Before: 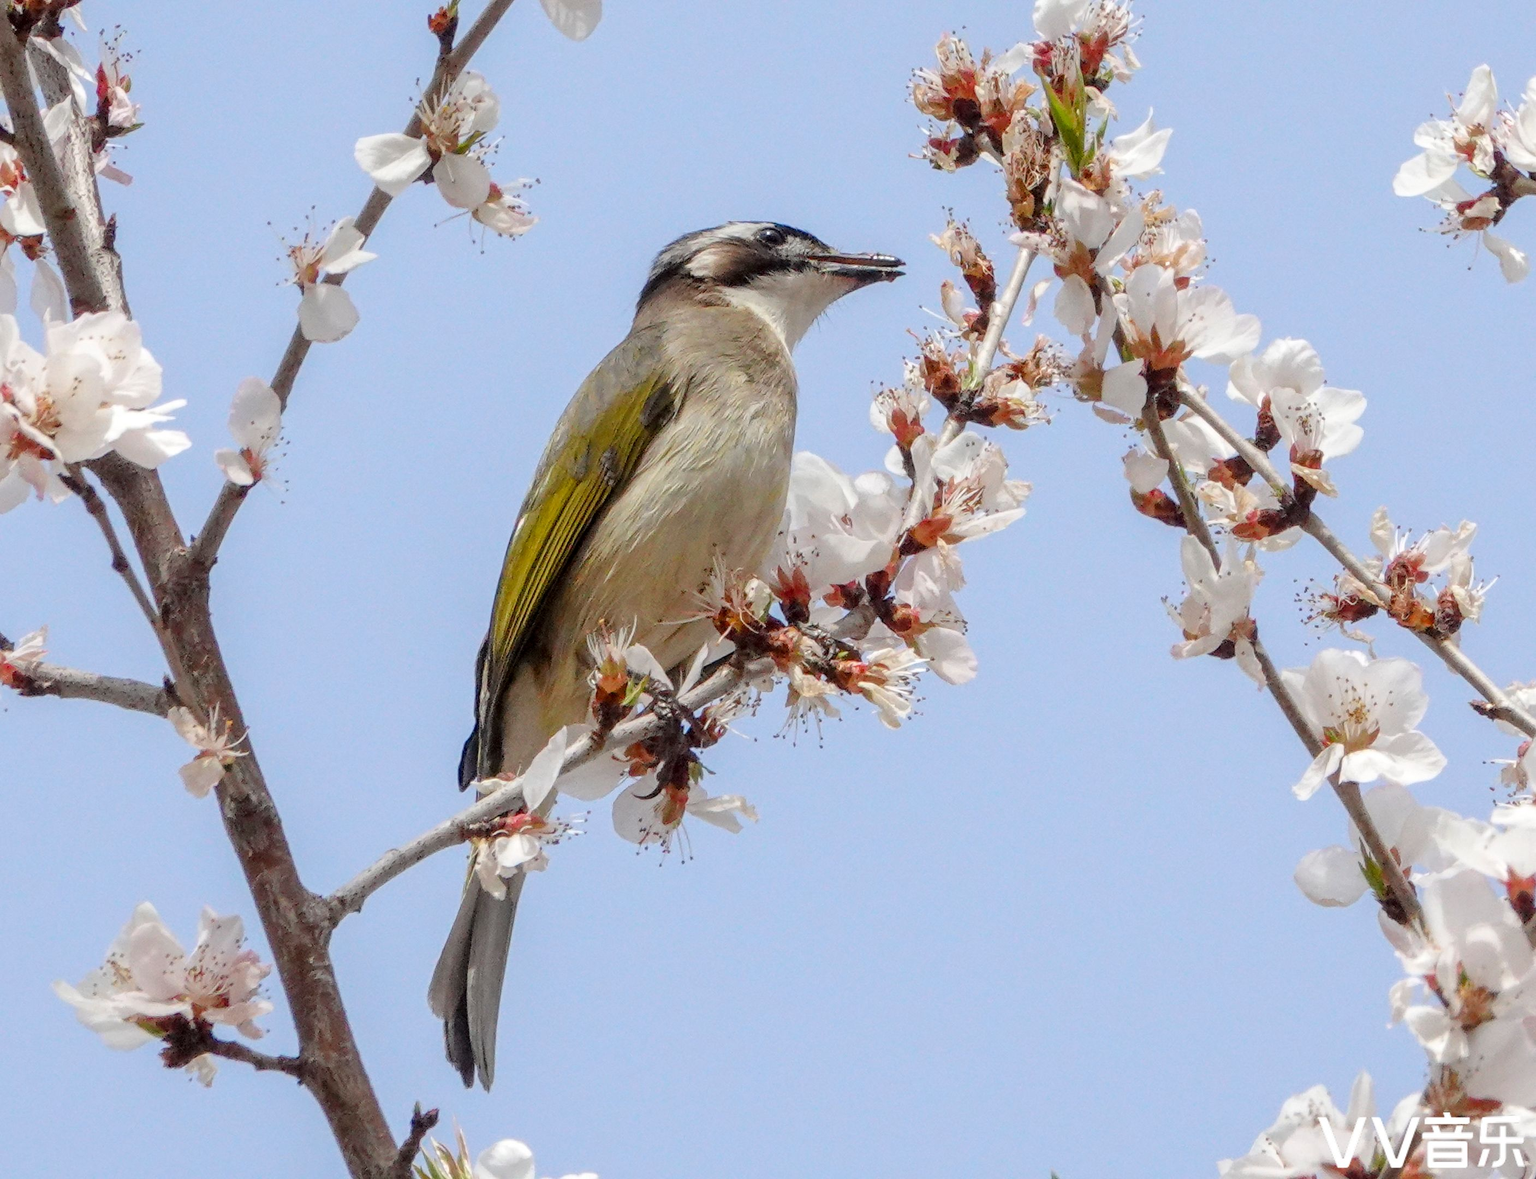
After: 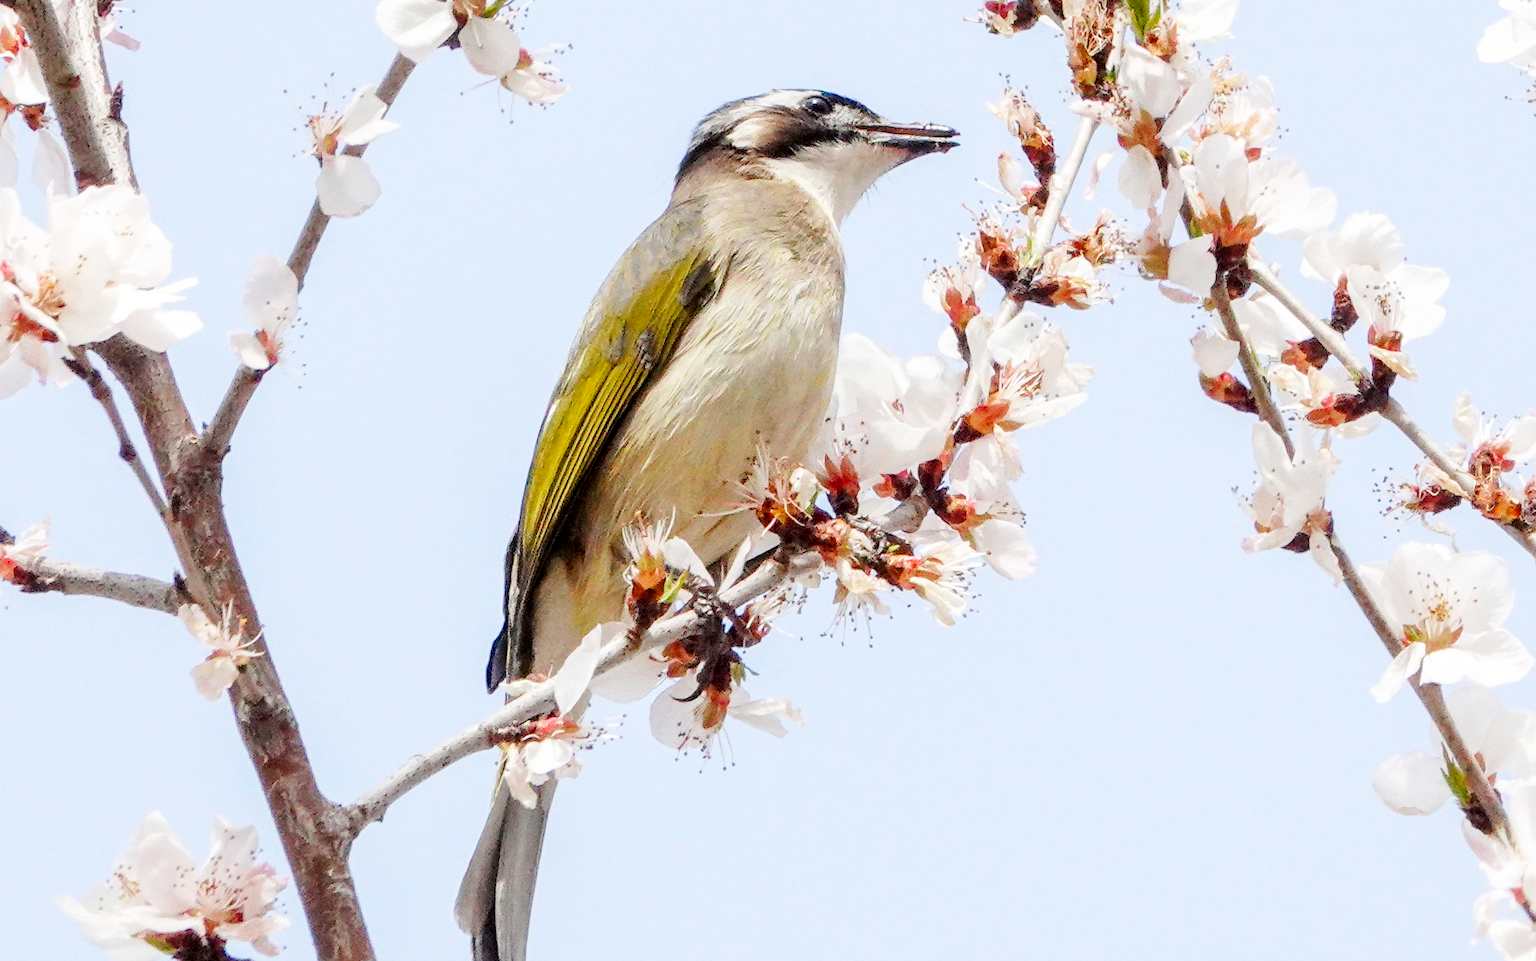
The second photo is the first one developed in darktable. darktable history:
crop and rotate: angle 0.026°, top 11.679%, right 5.616%, bottom 11.311%
base curve: curves: ch0 [(0, 0) (0.005, 0.002) (0.15, 0.3) (0.4, 0.7) (0.75, 0.95) (1, 1)], preserve colors none
